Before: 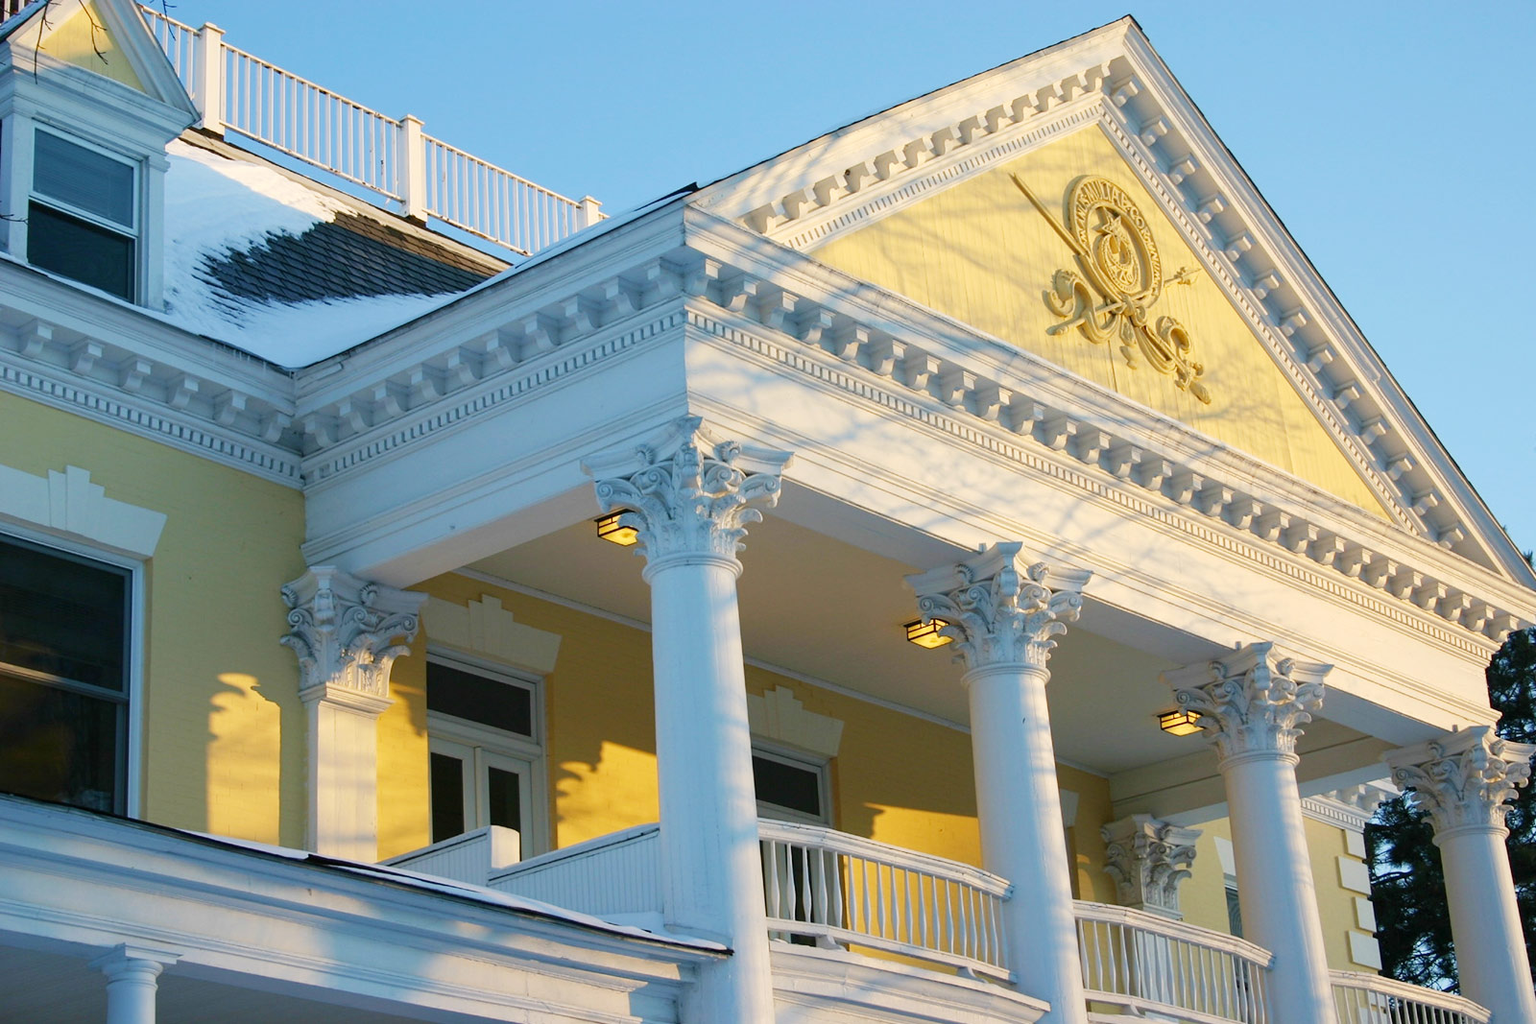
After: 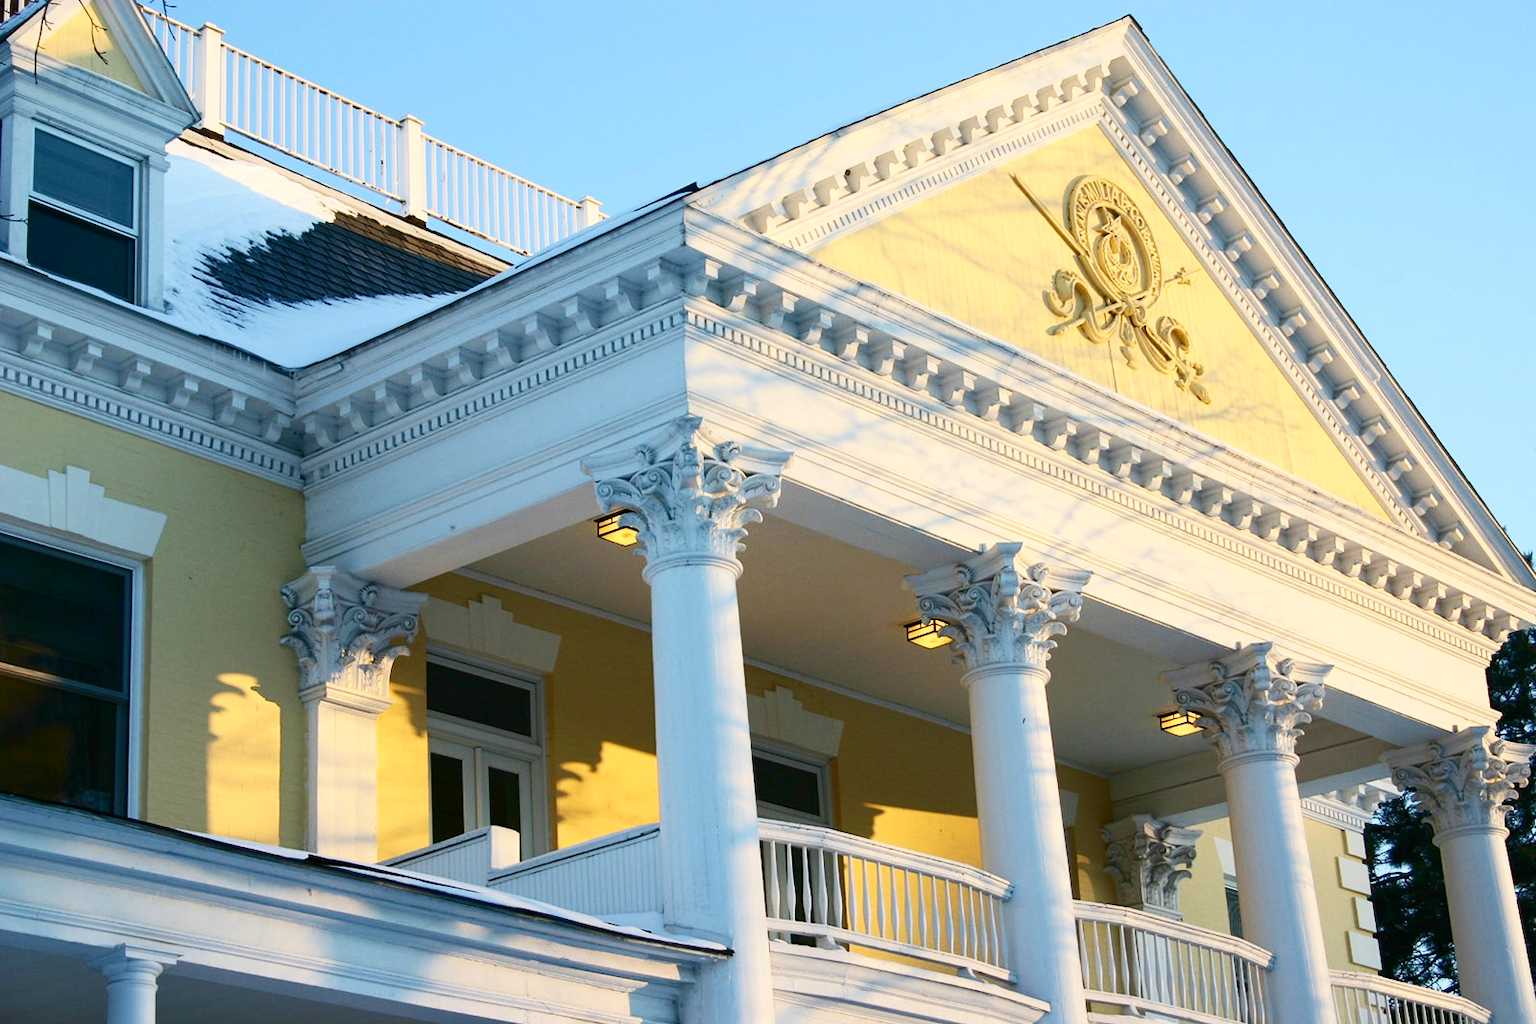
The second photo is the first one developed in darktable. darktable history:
contrast brightness saturation: contrast 0.28
shadows and highlights: shadows 43.06, highlights 6.94
